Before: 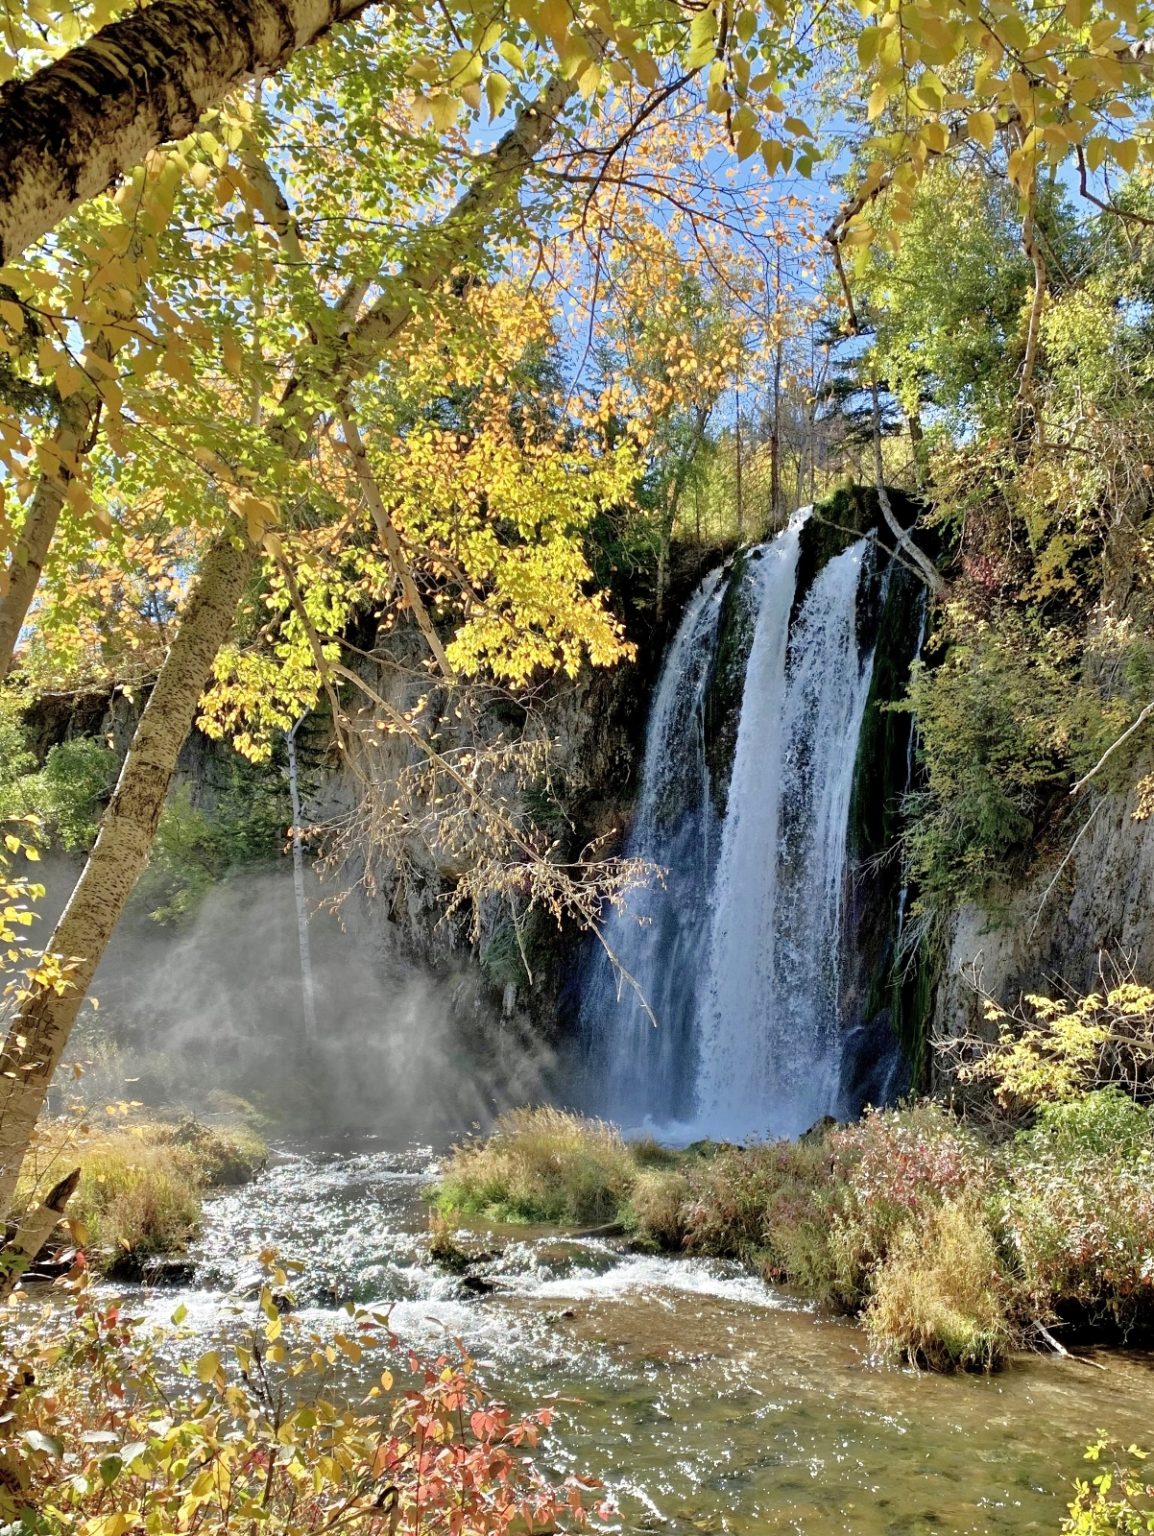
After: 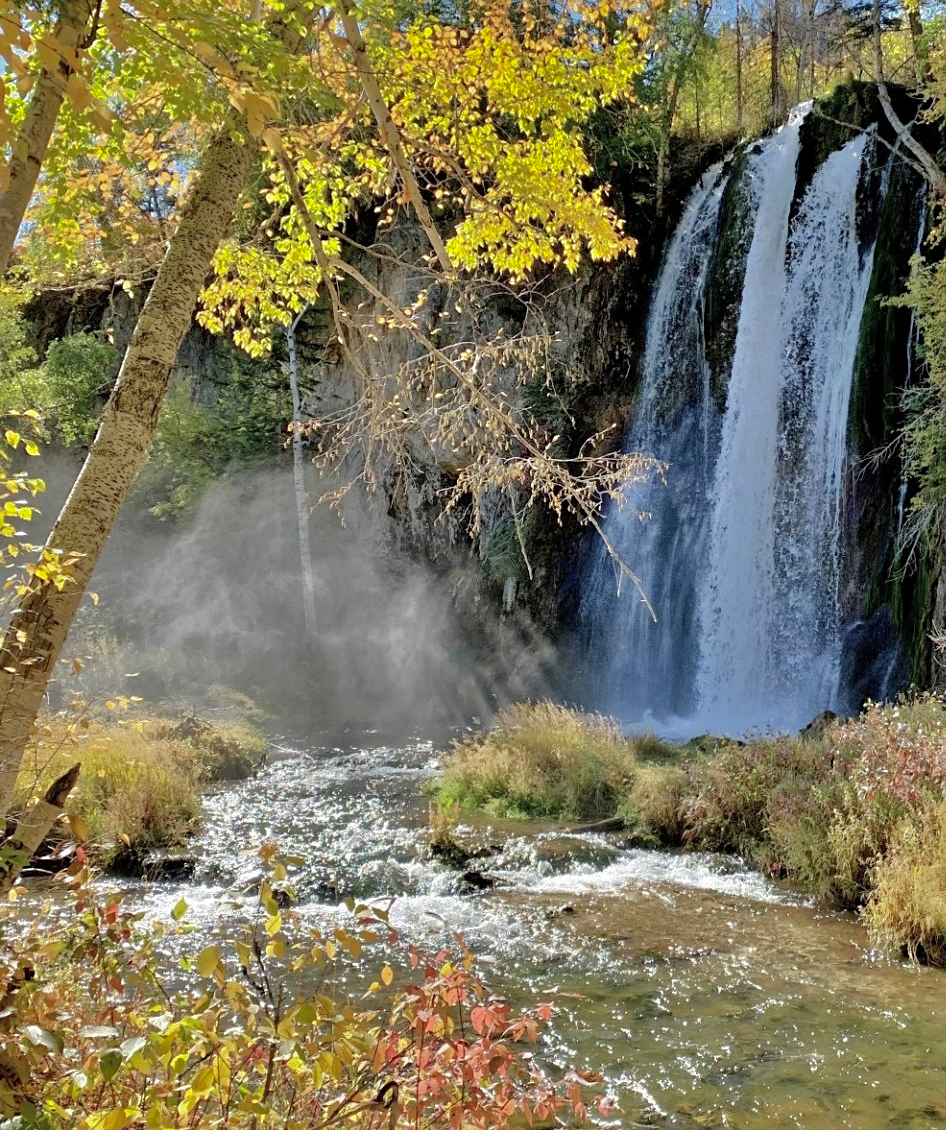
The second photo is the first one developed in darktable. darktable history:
sharpen: amount 0.203
crop: top 26.429%, right 17.992%
shadows and highlights: shadows 24.88, highlights -70.66
